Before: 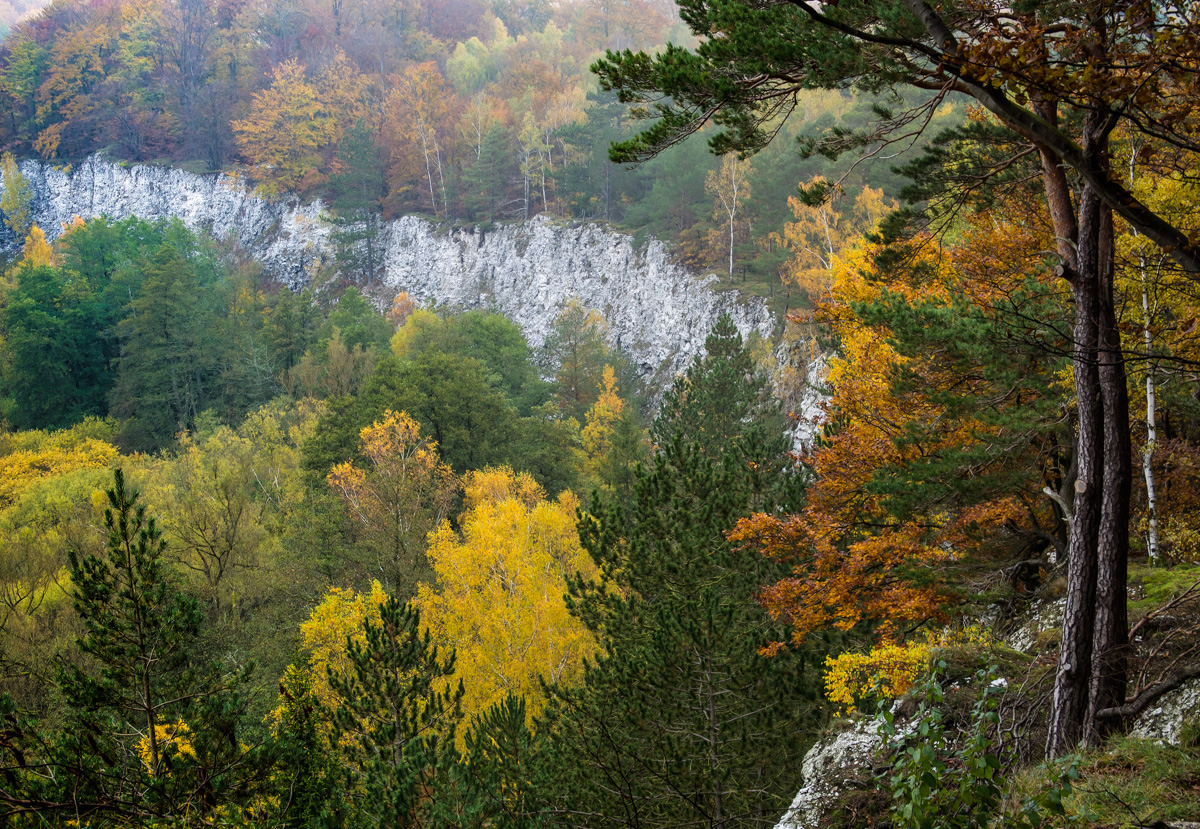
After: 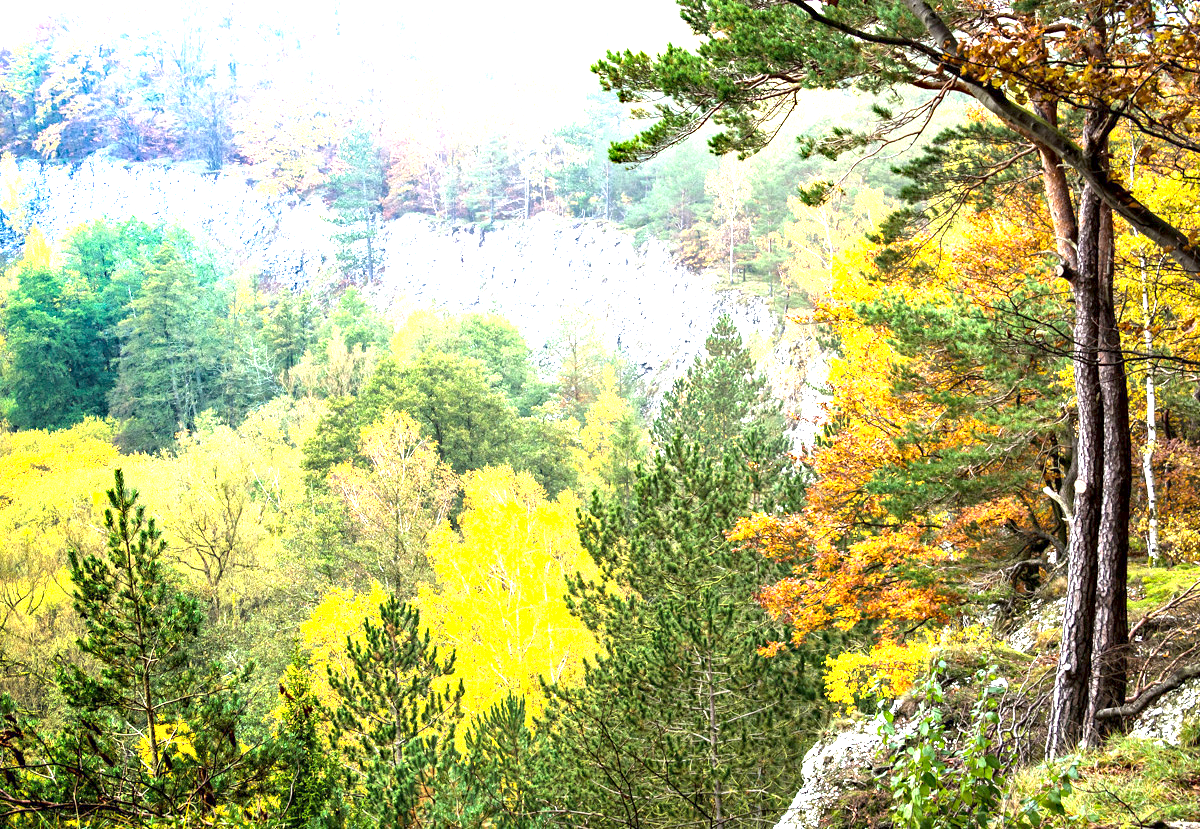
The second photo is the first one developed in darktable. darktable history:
haze removal: compatibility mode true, adaptive false
exposure: black level correction 0.001, exposure 2.625 EV, compensate highlight preservation false
local contrast: mode bilateral grid, contrast 21, coarseness 50, detail 141%, midtone range 0.2
